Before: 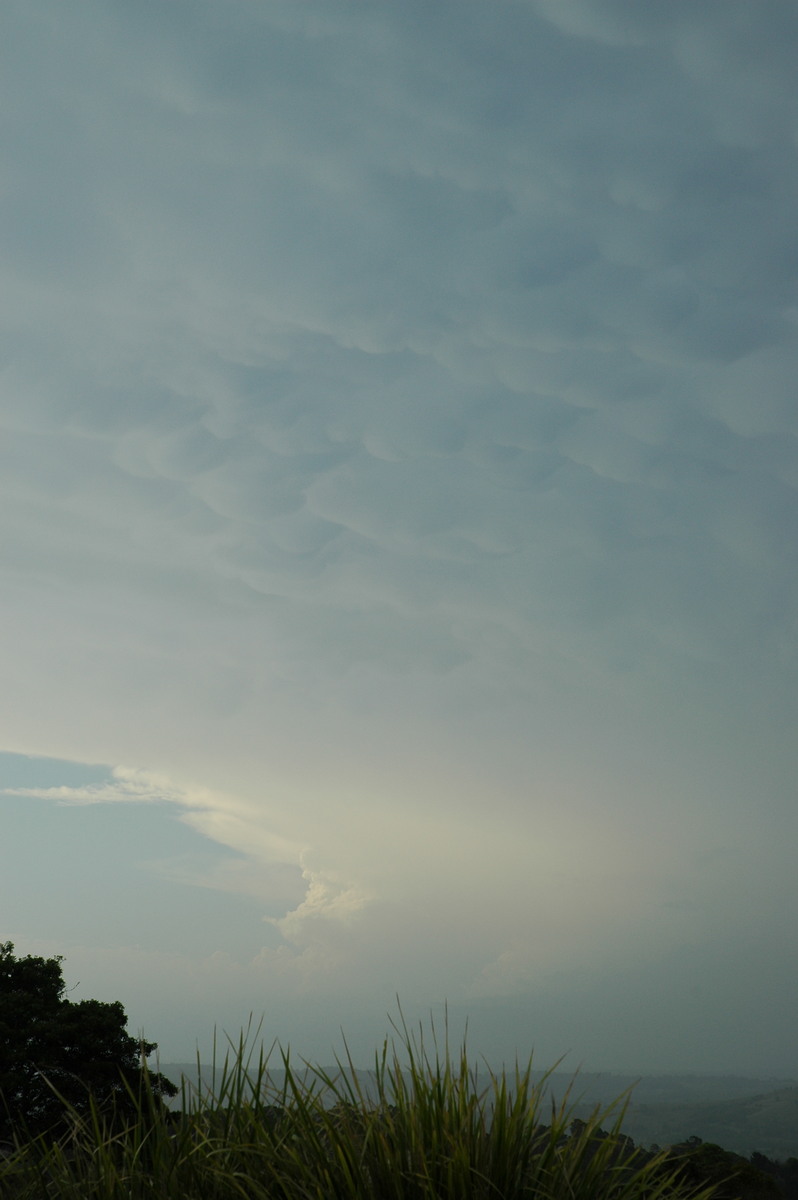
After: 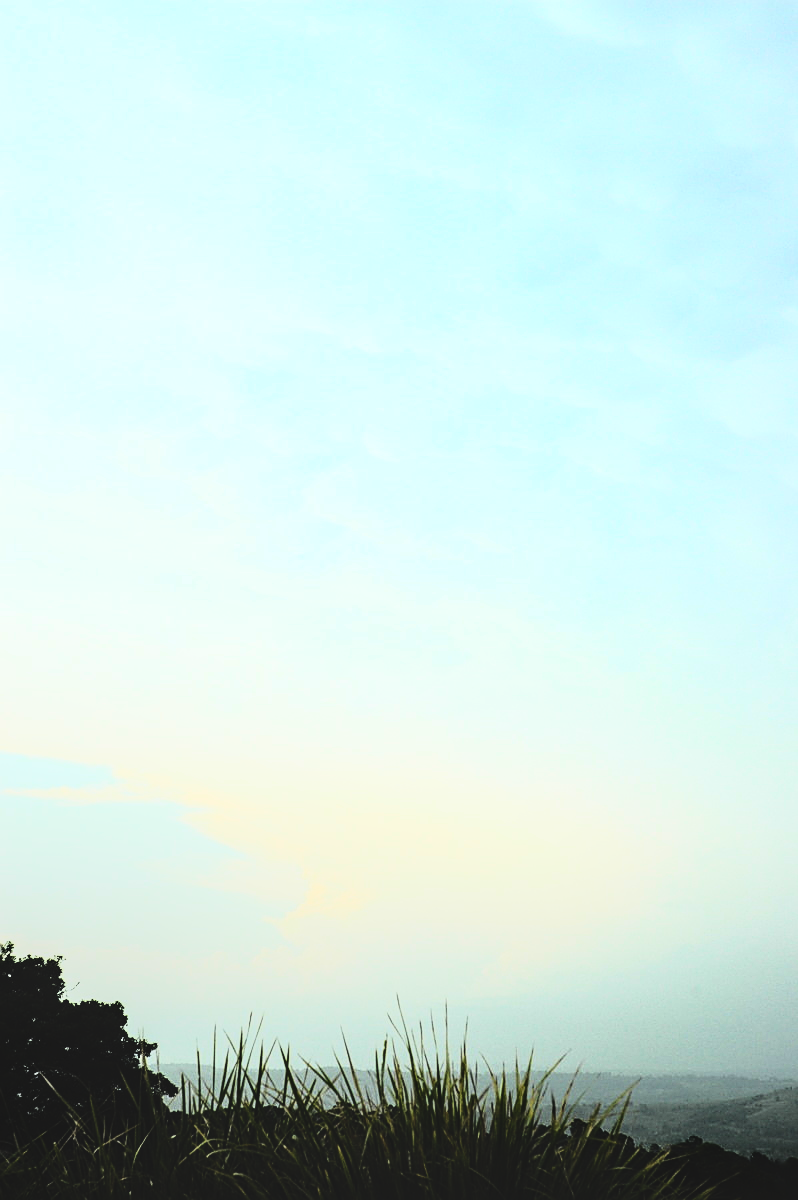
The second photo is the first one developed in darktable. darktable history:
exposure: black level correction 0, exposure 0.5 EV, compensate exposure bias true, compensate highlight preservation false
base curve: curves: ch0 [(0, 0) (0.028, 0.03) (0.121, 0.232) (0.46, 0.748) (0.859, 0.968) (1, 1)]
local contrast: detail 110%
graduated density: rotation -180°, offset 24.95
sharpen: on, module defaults
rgb curve: curves: ch0 [(0, 0) (0.21, 0.15) (0.24, 0.21) (0.5, 0.75) (0.75, 0.96) (0.89, 0.99) (1, 1)]; ch1 [(0, 0.02) (0.21, 0.13) (0.25, 0.2) (0.5, 0.67) (0.75, 0.9) (0.89, 0.97) (1, 1)]; ch2 [(0, 0.02) (0.21, 0.13) (0.25, 0.2) (0.5, 0.67) (0.75, 0.9) (0.89, 0.97) (1, 1)], compensate middle gray true
